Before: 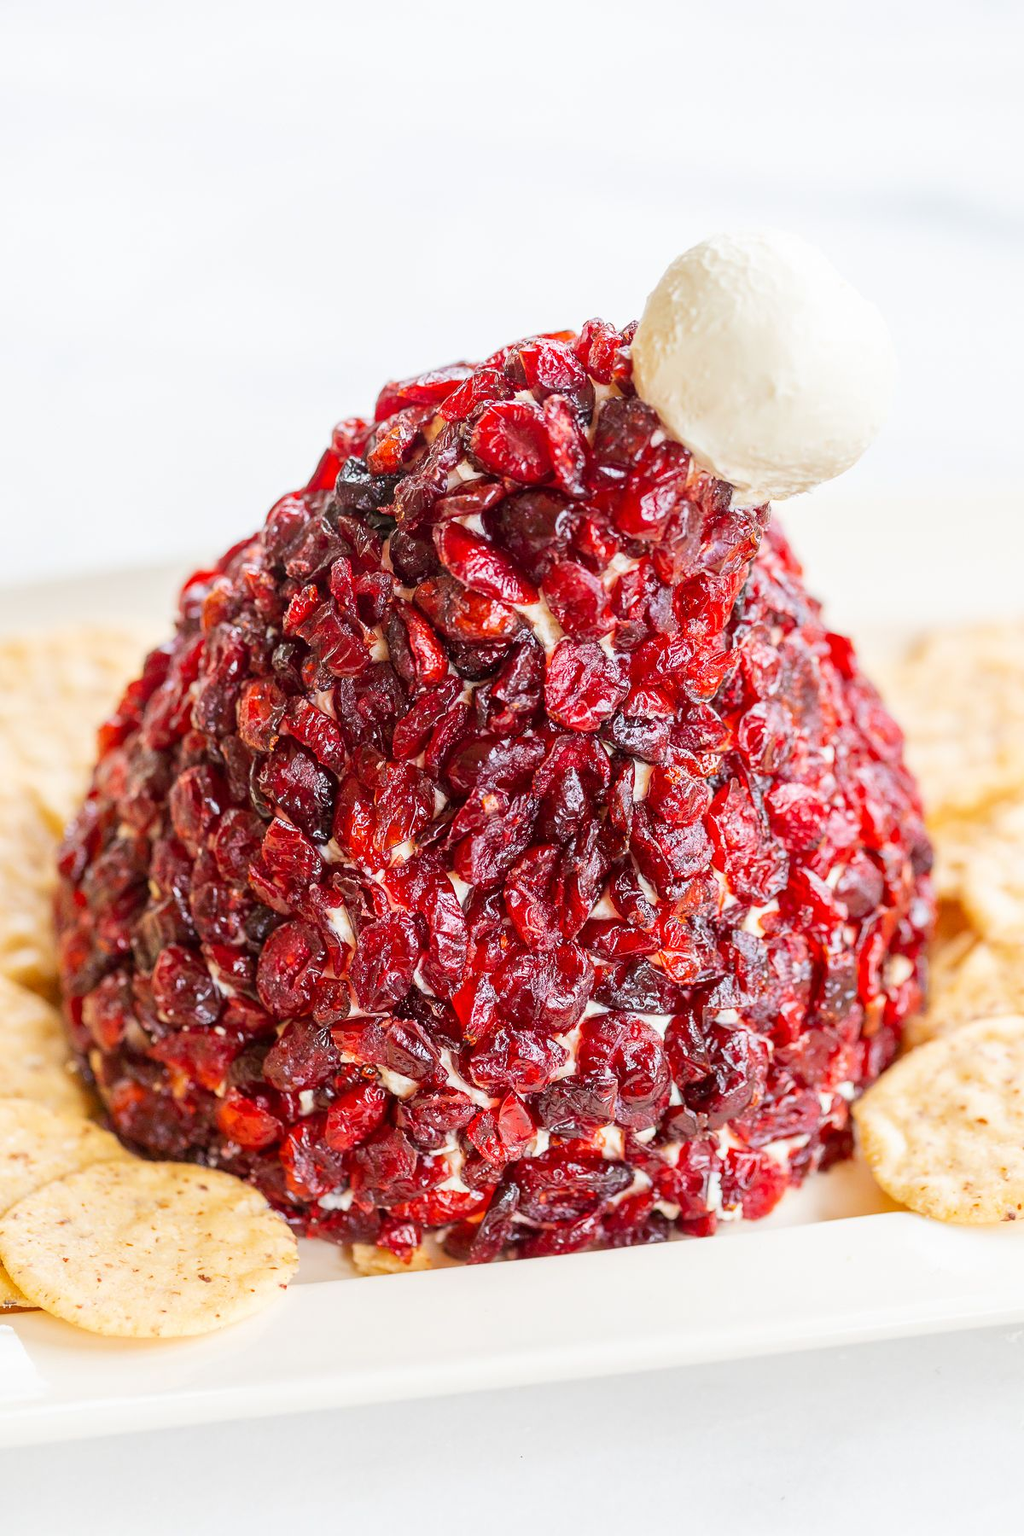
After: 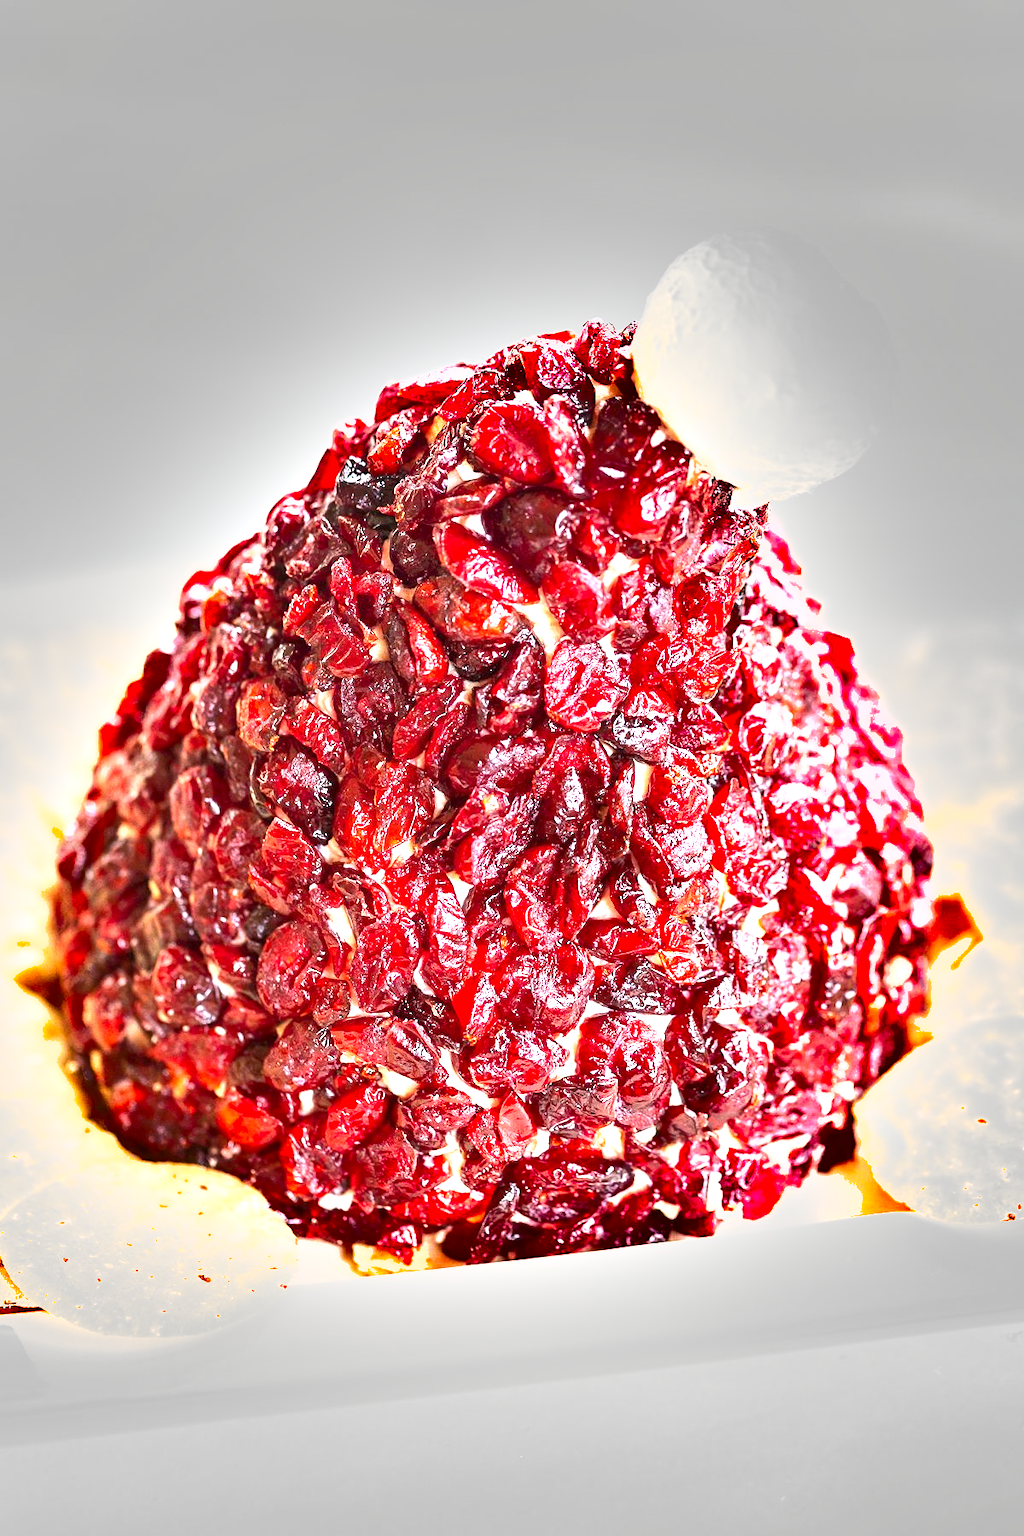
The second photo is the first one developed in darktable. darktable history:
color correction: highlights a* -0.089, highlights b* 0.075
shadows and highlights: soften with gaussian
exposure: exposure 1.267 EV, compensate highlight preservation false
